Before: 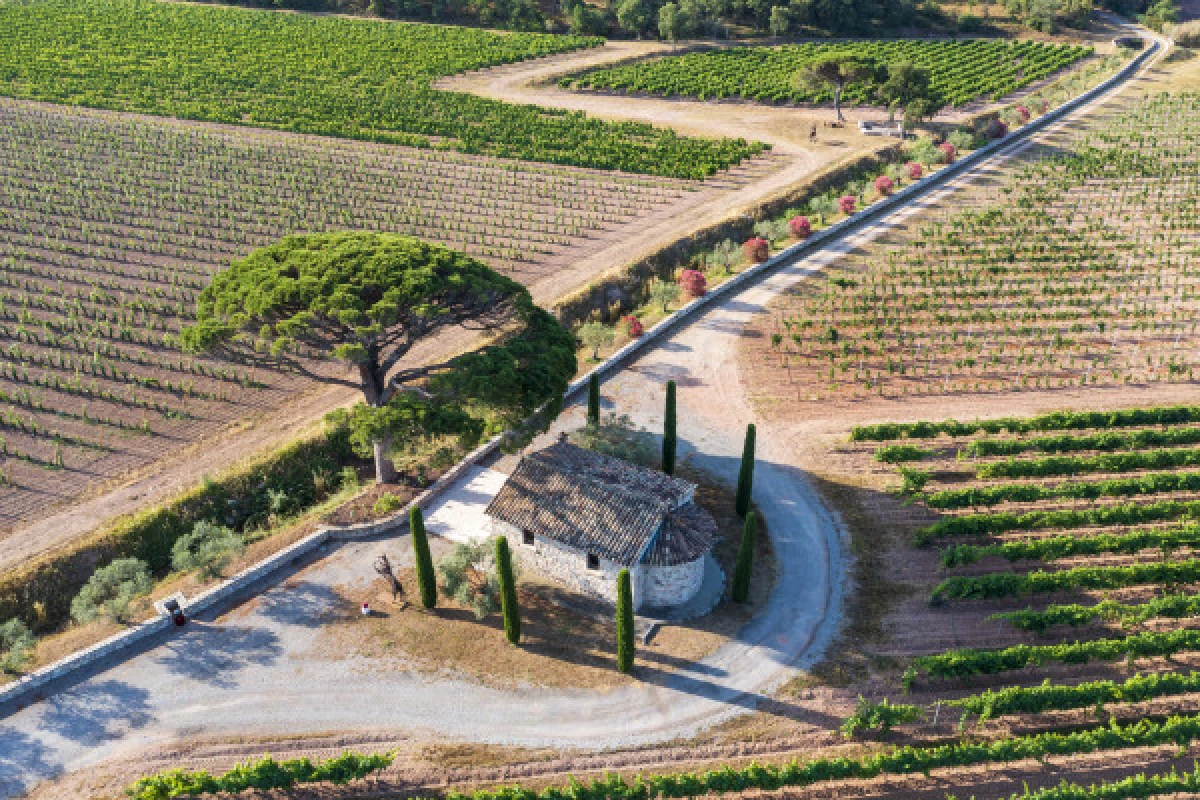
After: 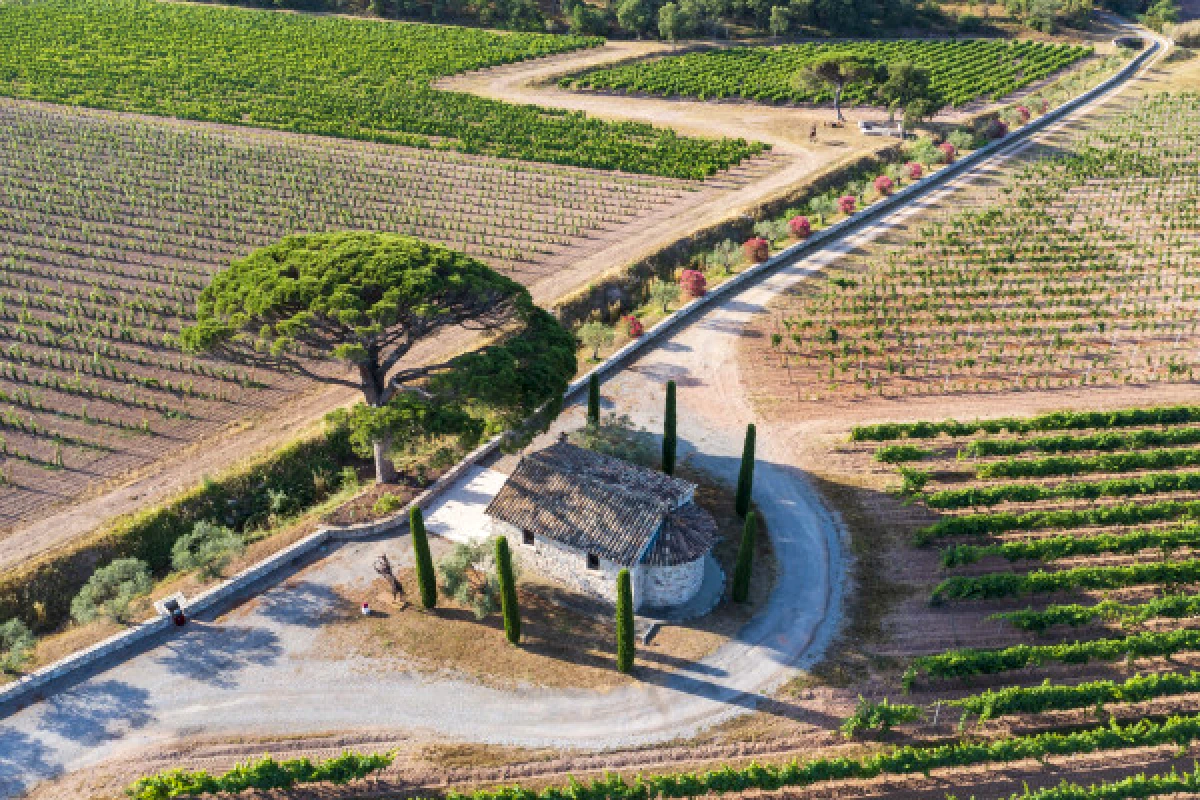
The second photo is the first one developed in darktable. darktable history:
local contrast: mode bilateral grid, contrast 100, coarseness 100, detail 108%, midtone range 0.2
contrast brightness saturation: contrast 0.04, saturation 0.07
